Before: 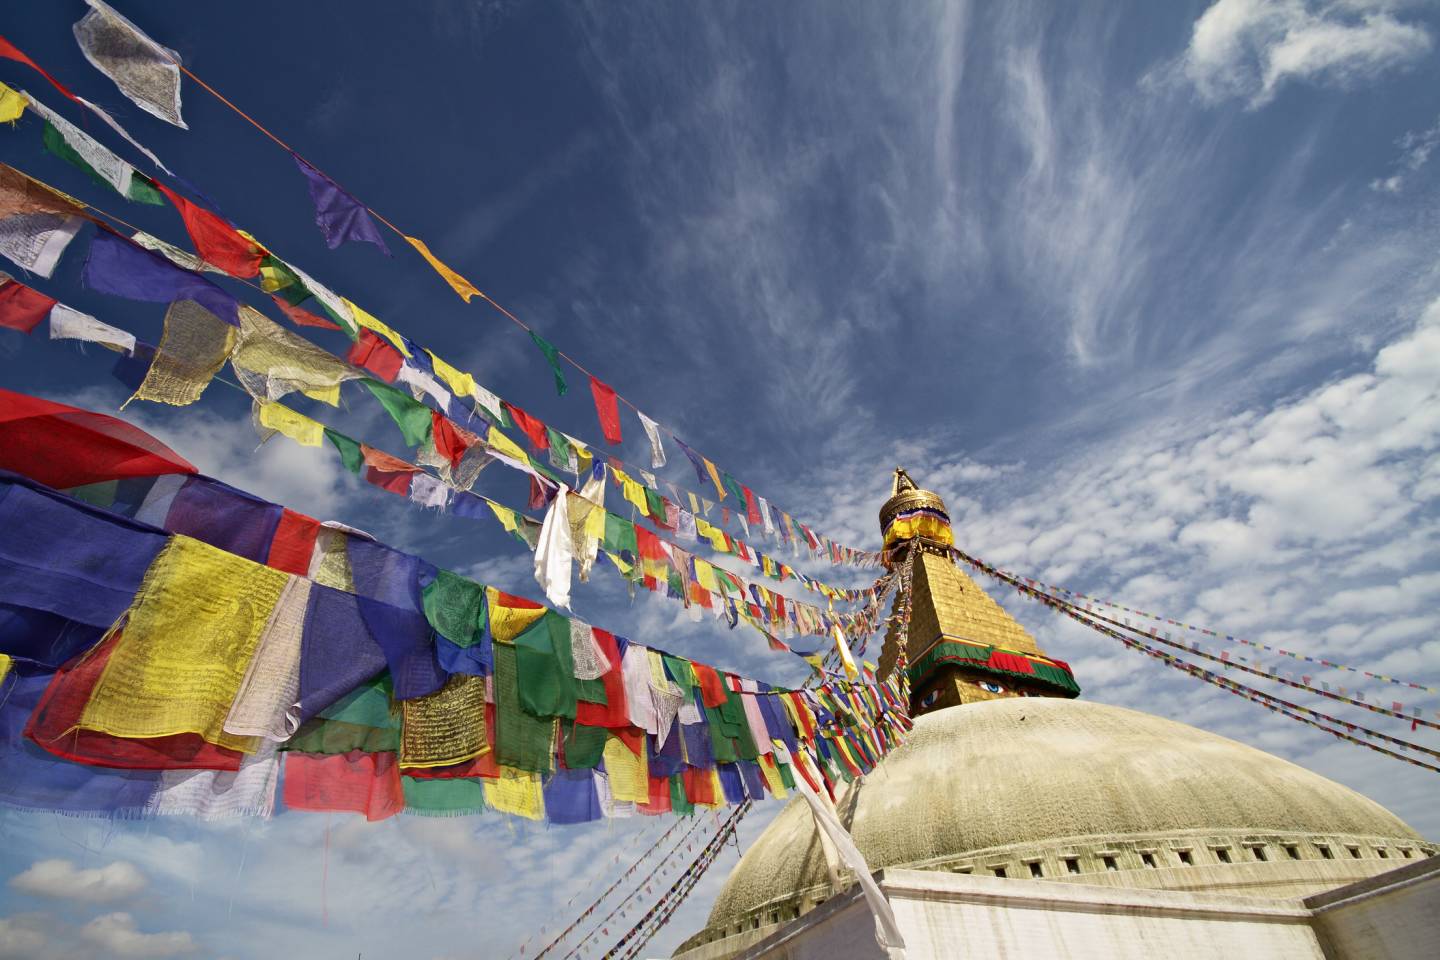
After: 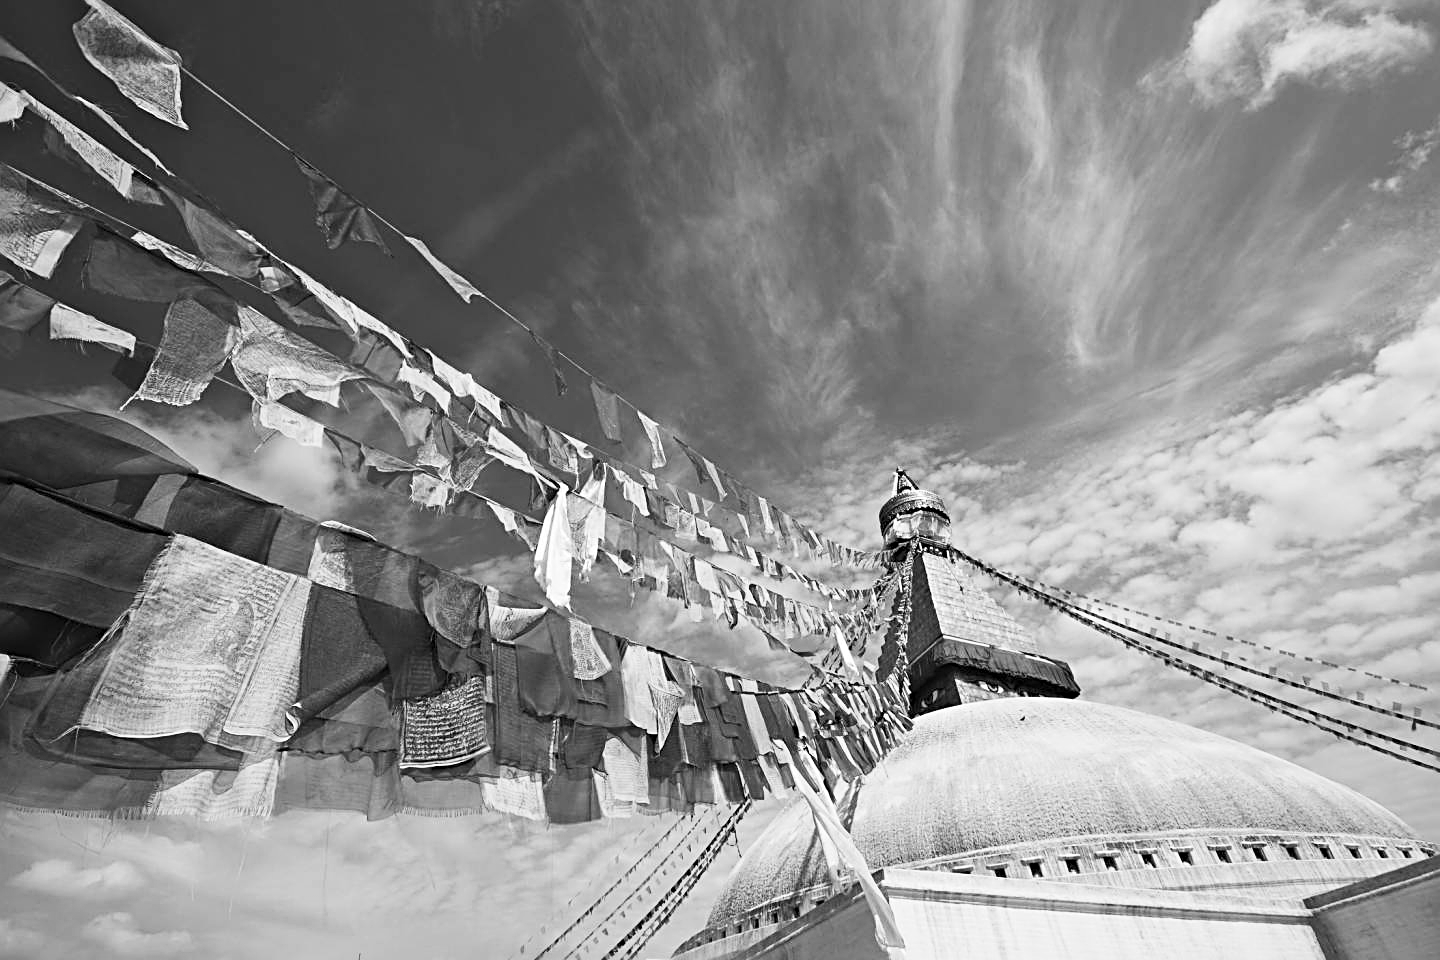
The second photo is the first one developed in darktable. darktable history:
contrast brightness saturation: contrast 0.2, brightness 0.16, saturation 0.22
color zones: curves: ch1 [(0, 0.153) (0.143, 0.15) (0.286, 0.151) (0.429, 0.152) (0.571, 0.152) (0.714, 0.151) (0.857, 0.151) (1, 0.153)]
sharpen: radius 2.531, amount 0.628
white balance: red 0.976, blue 1.04
monochrome: a 16.06, b 15.48, size 1
